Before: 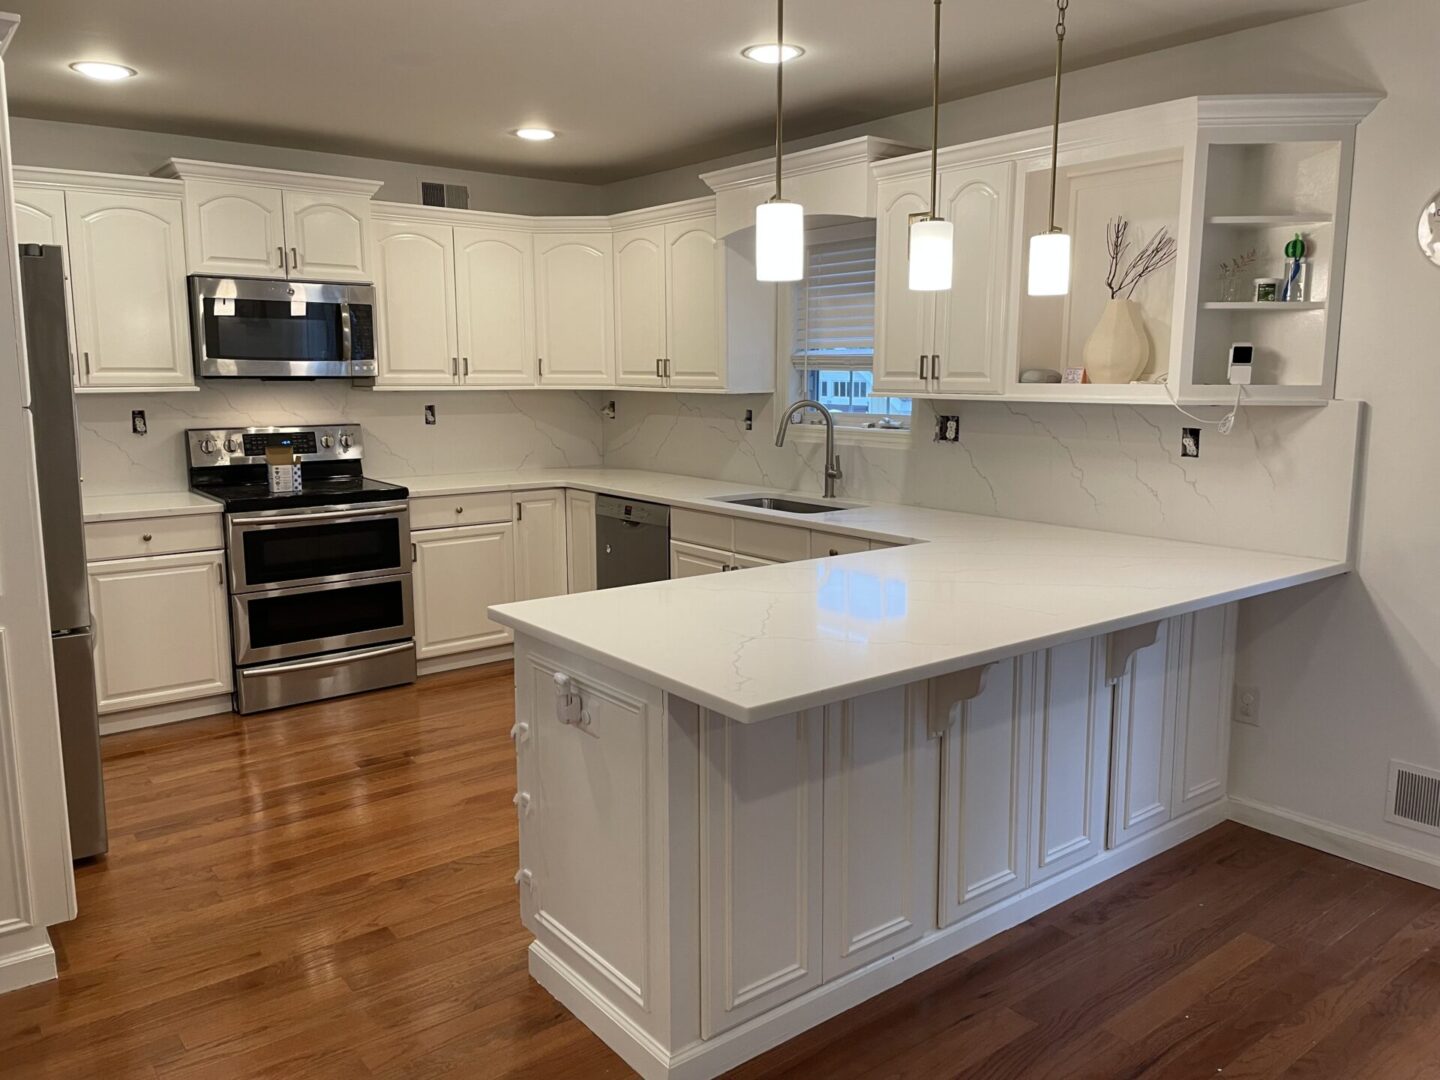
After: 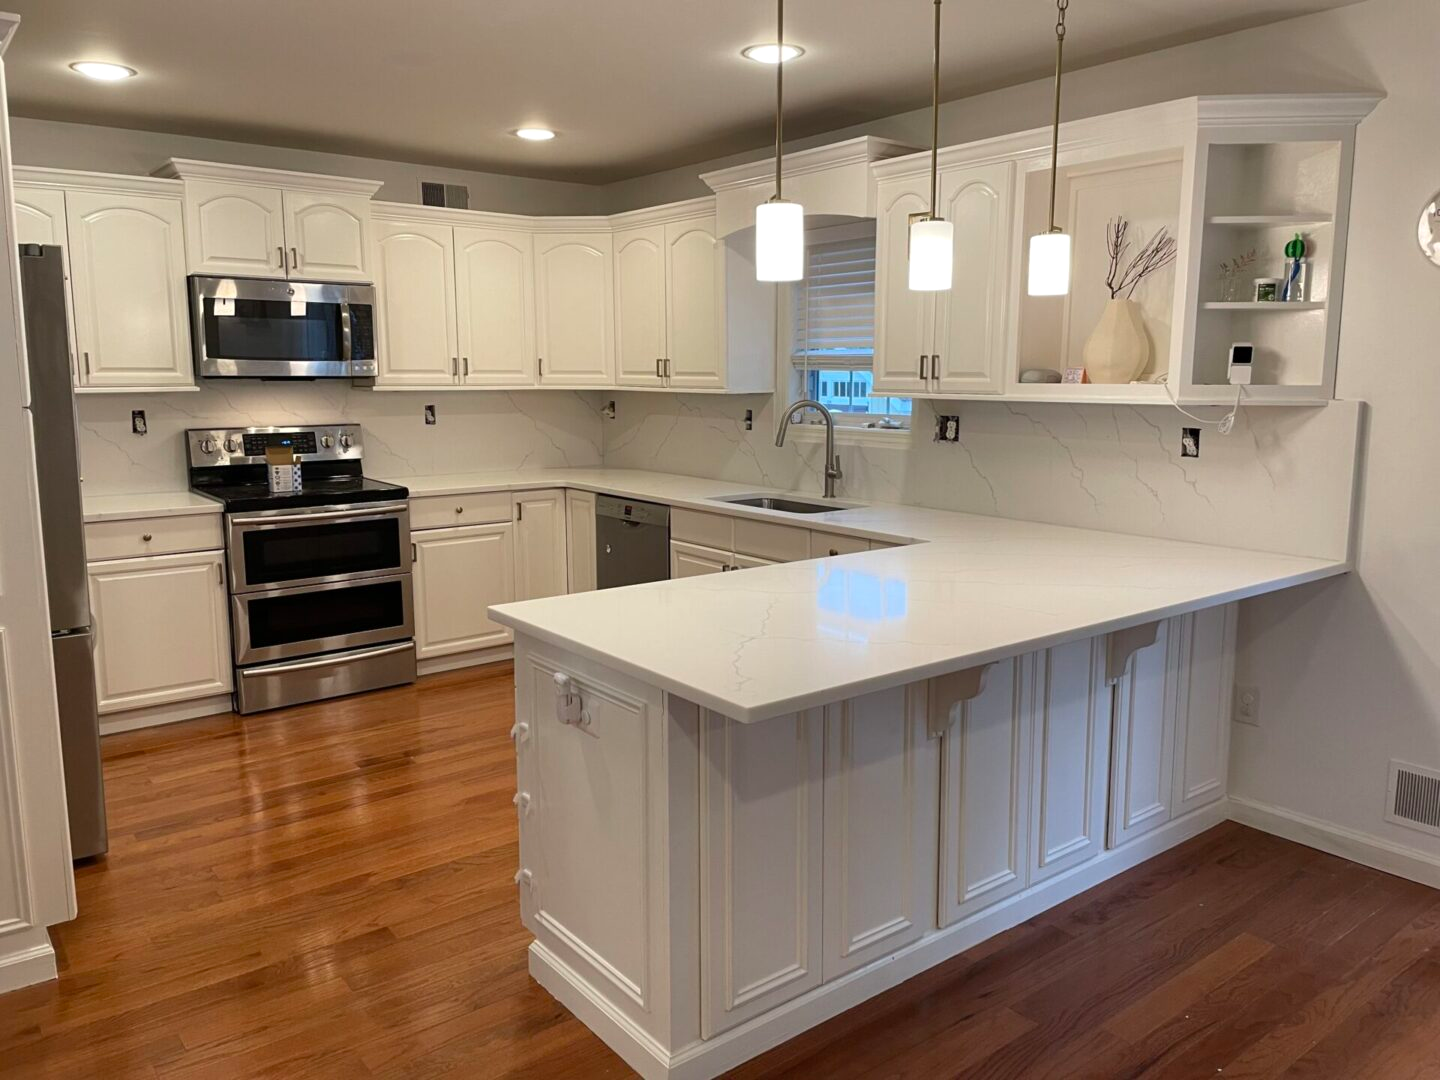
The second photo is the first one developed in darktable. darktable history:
exposure: exposure 0.074 EV, compensate highlight preservation false
